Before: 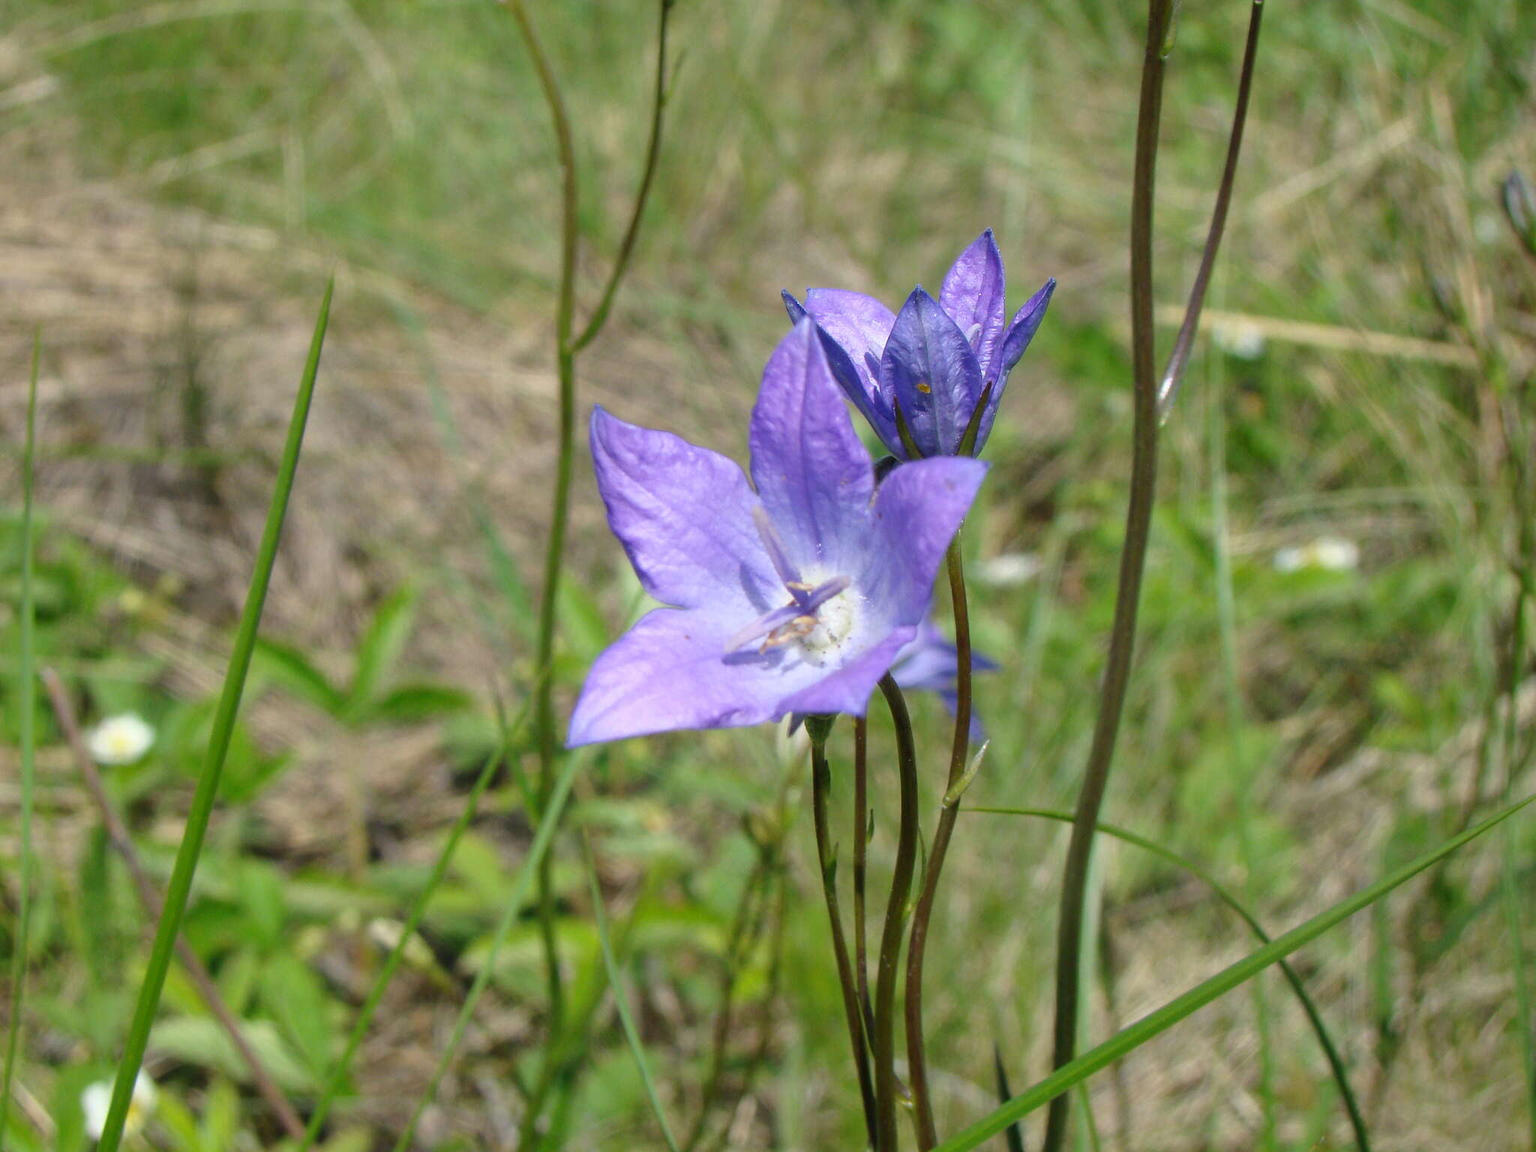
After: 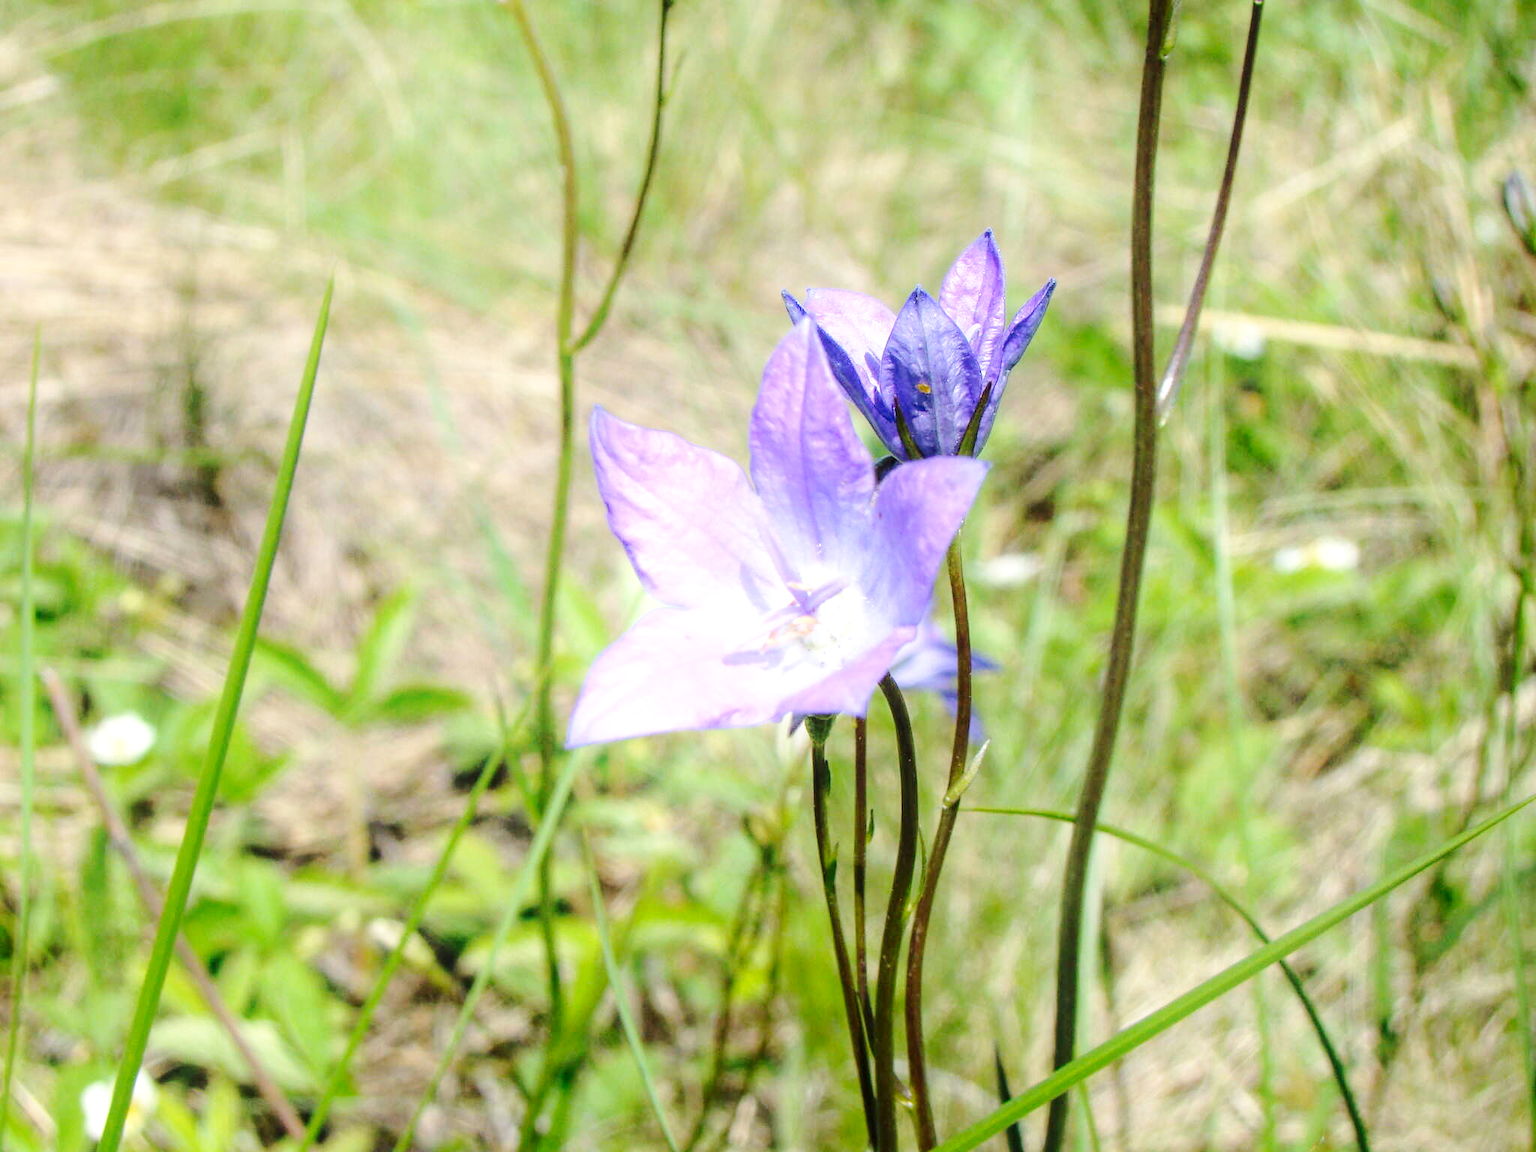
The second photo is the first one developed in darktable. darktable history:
base curve: curves: ch0 [(0, 0) (0.028, 0.03) (0.121, 0.232) (0.46, 0.748) (0.859, 0.968) (1, 1)], preserve colors none
white balance: red 1, blue 1
shadows and highlights: highlights 70.7, soften with gaussian
local contrast: on, module defaults
